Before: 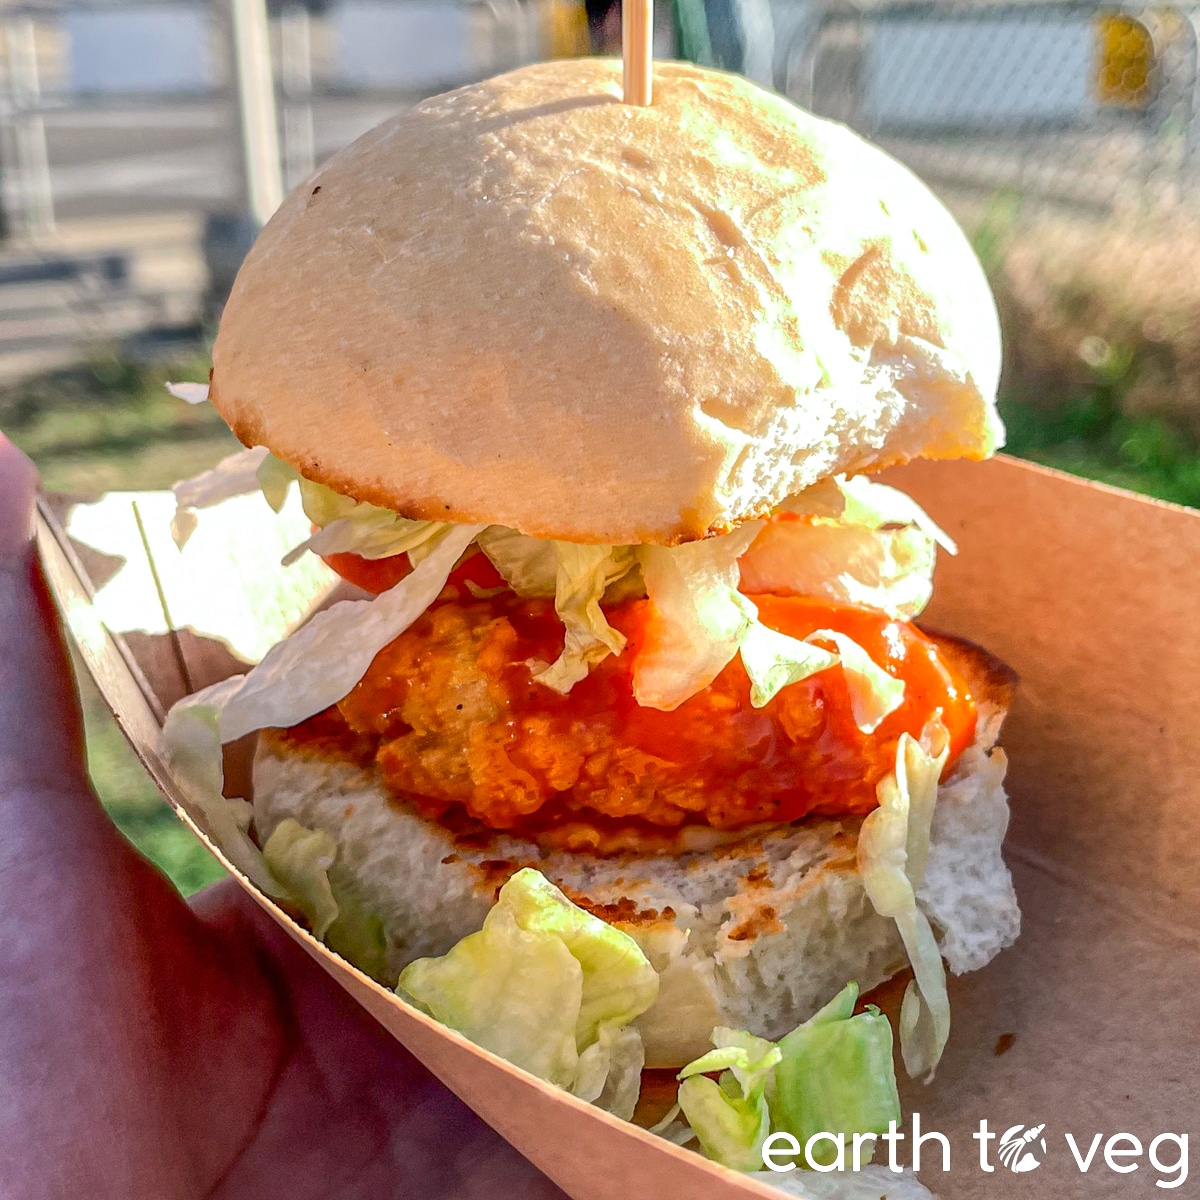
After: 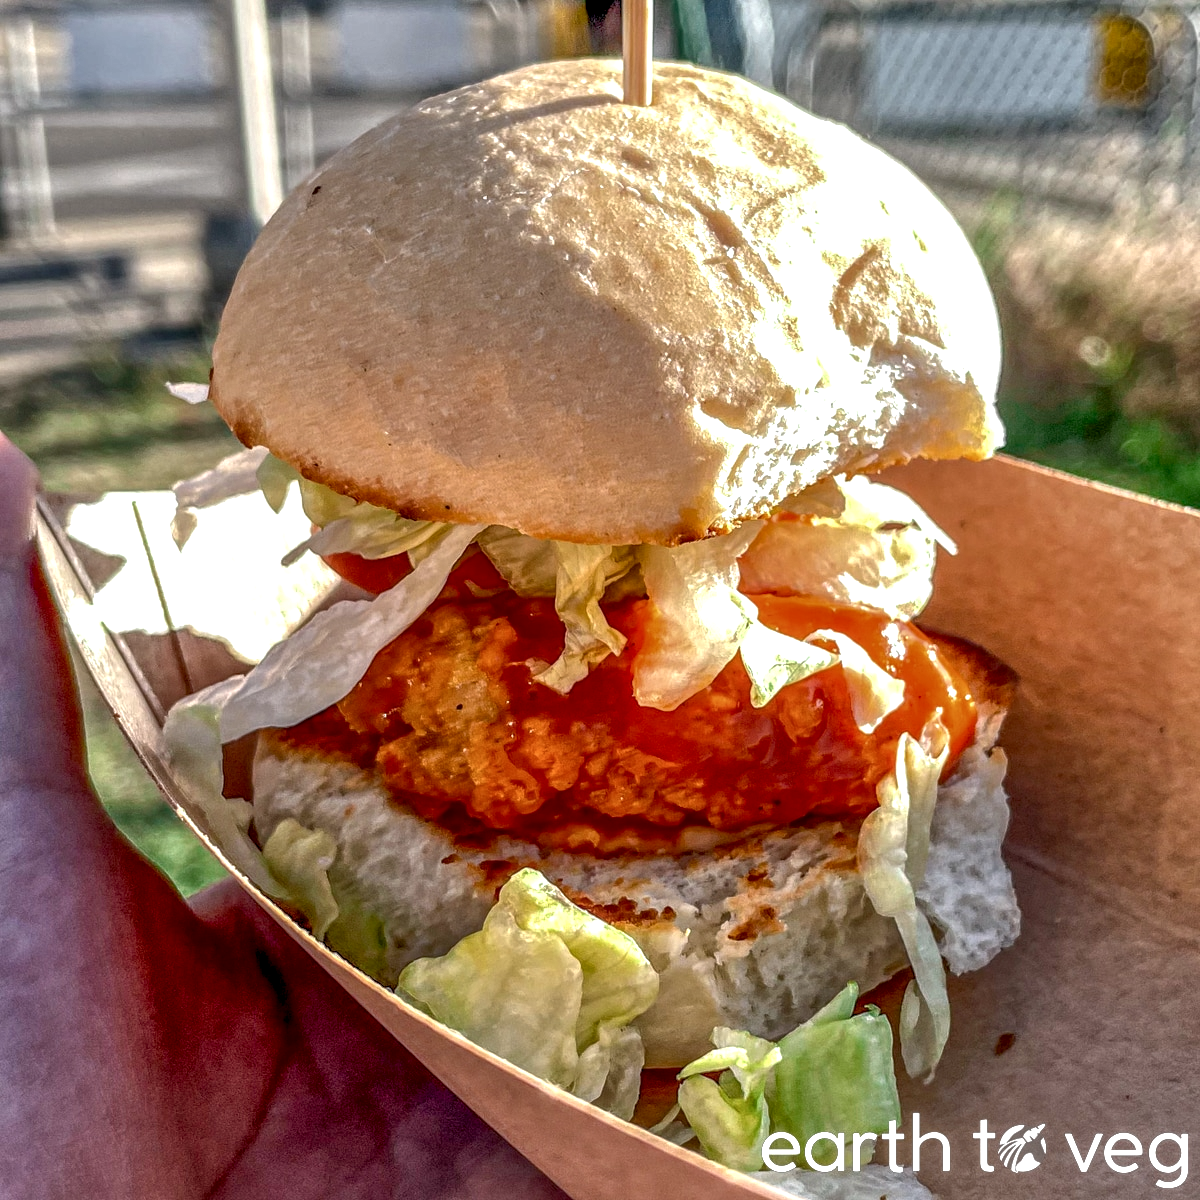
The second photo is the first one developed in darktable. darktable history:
local contrast: highlights 1%, shadows 2%, detail 181%
tone equalizer: -7 EV 0.149 EV, -6 EV 0.628 EV, -5 EV 1.17 EV, -4 EV 1.31 EV, -3 EV 1.14 EV, -2 EV 0.6 EV, -1 EV 0.146 EV
base curve: curves: ch0 [(0, 0) (0.595, 0.418) (1, 1)]
